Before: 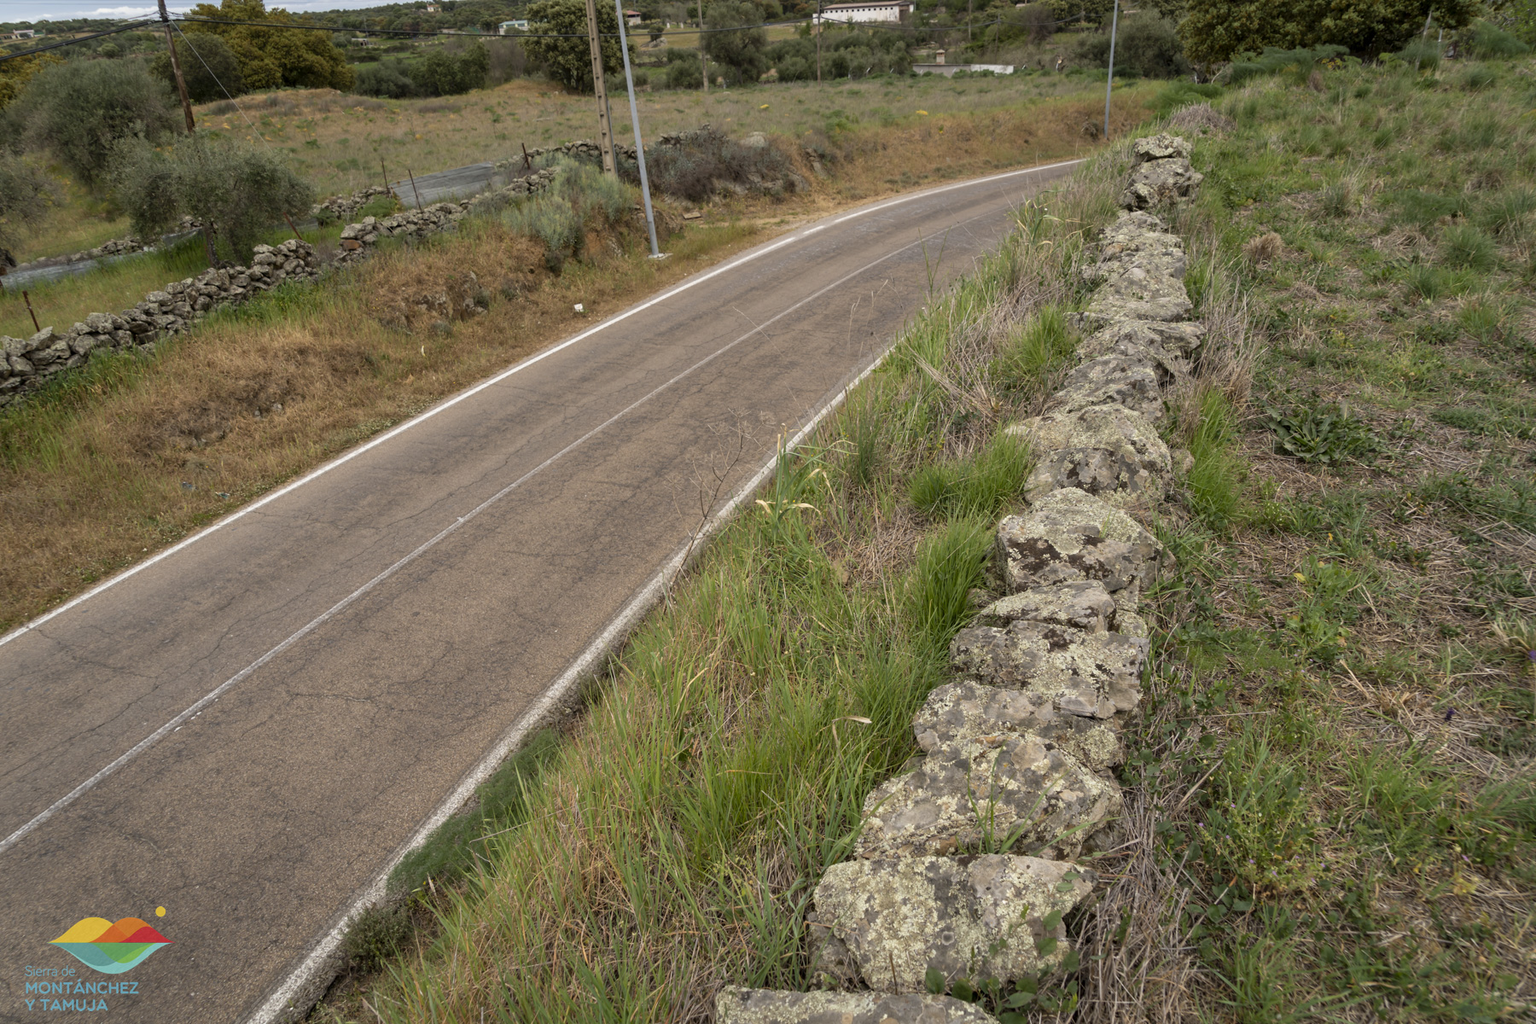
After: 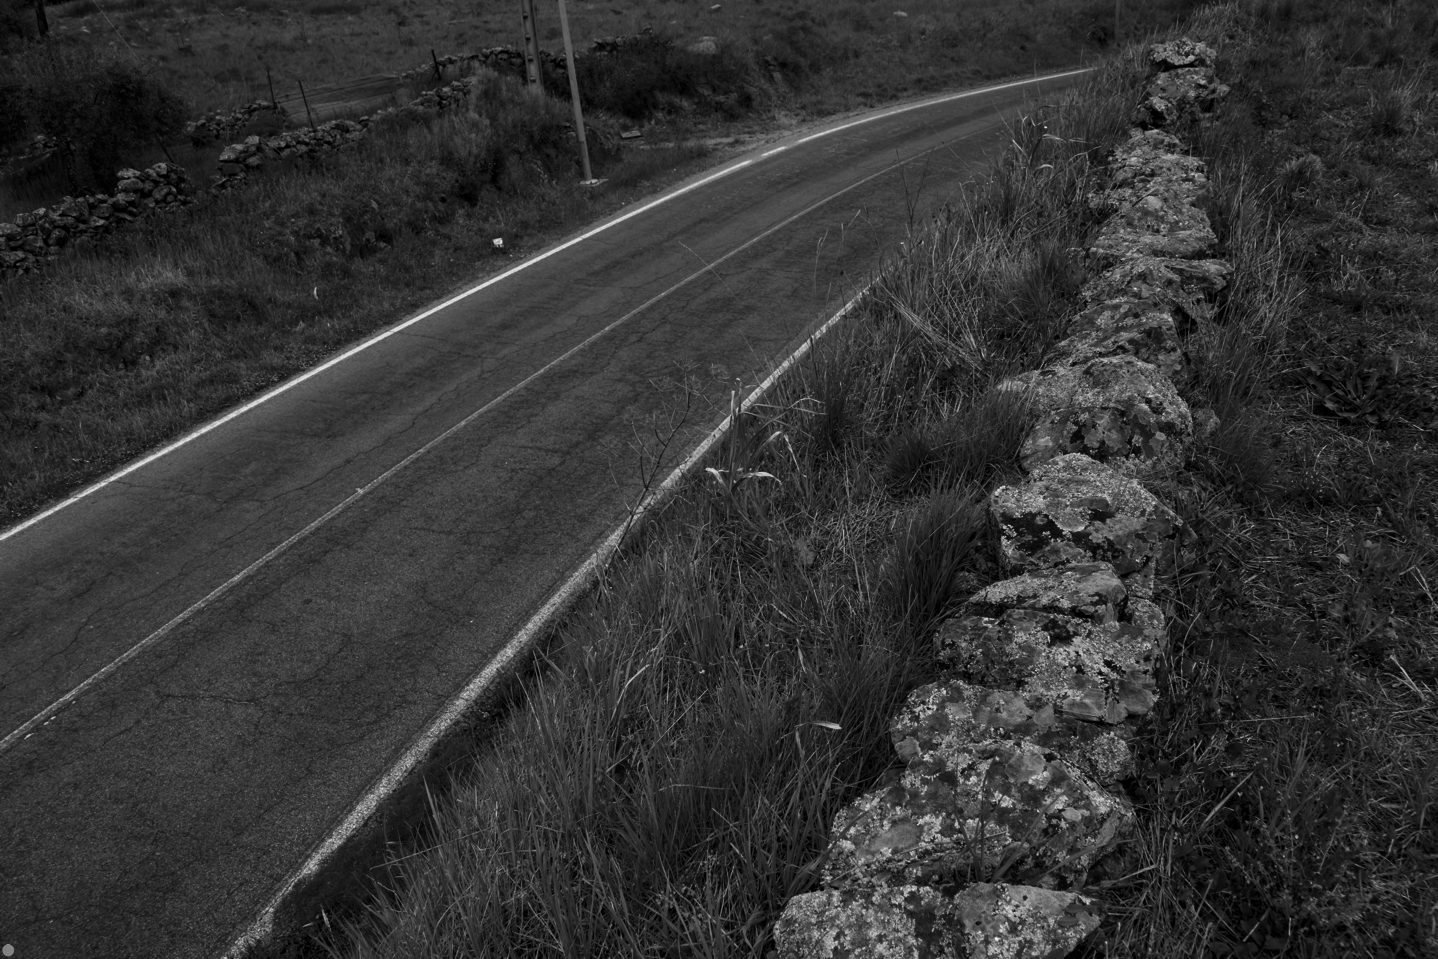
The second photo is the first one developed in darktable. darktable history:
crop and rotate: left 10.006%, top 9.846%, right 10.075%, bottom 10.176%
exposure: black level correction 0.004, exposure 0.015 EV, compensate highlight preservation false
contrast brightness saturation: contrast -0.037, brightness -0.601, saturation -0.999
